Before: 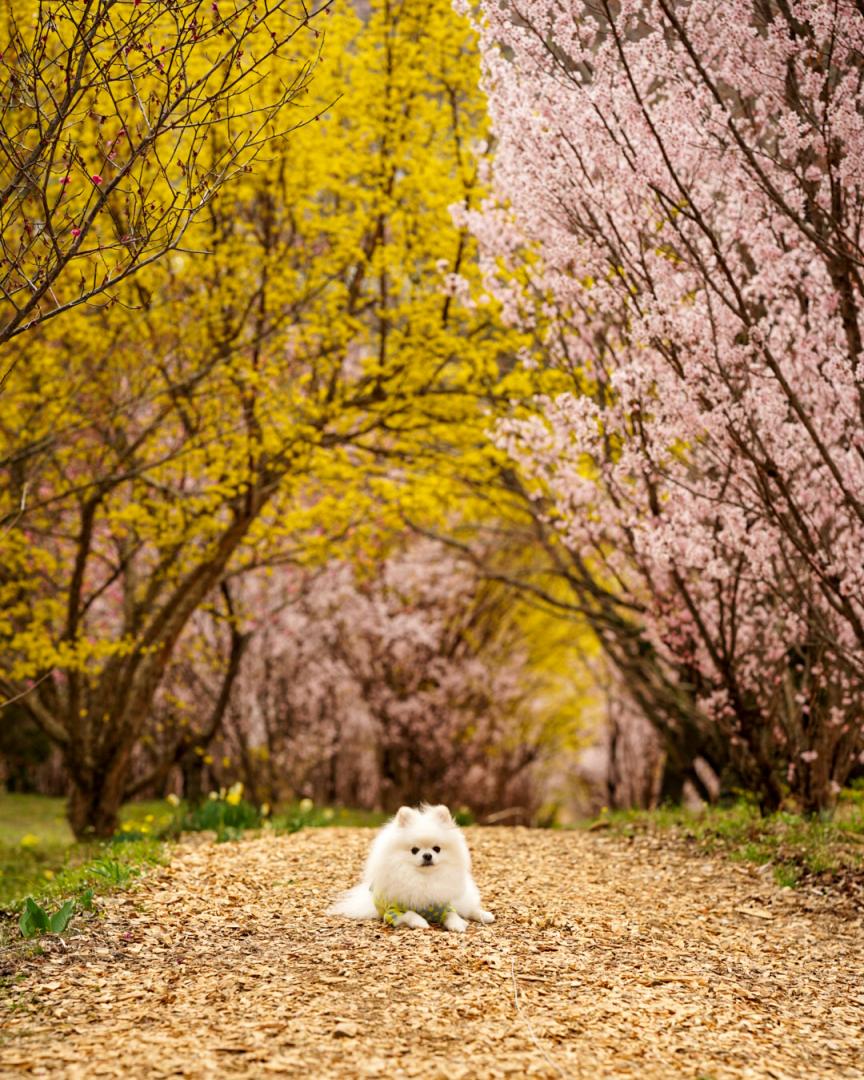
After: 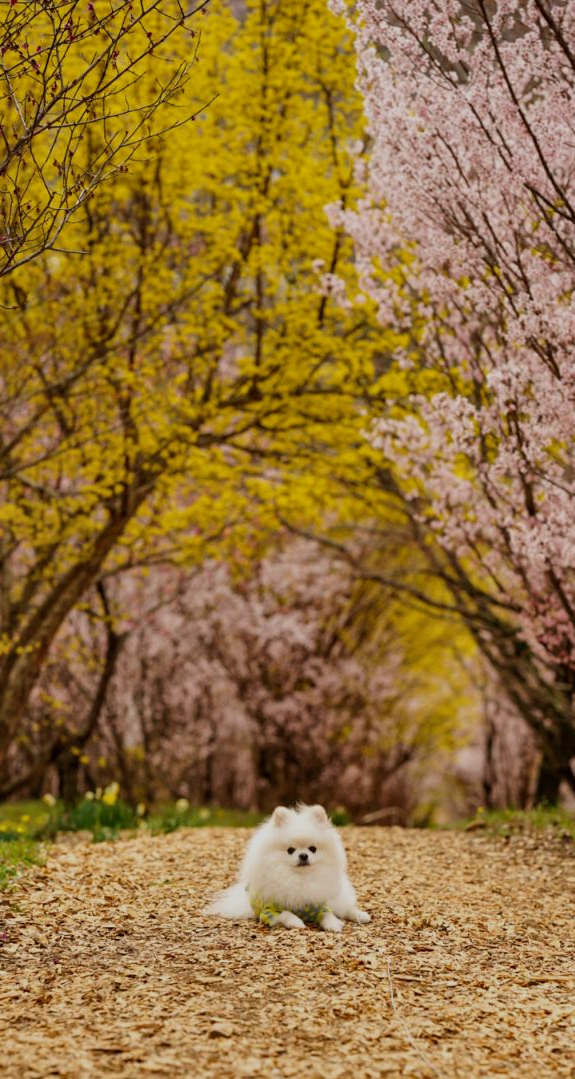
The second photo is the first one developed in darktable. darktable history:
exposure: exposure -0.565 EV, compensate highlight preservation false
crop and rotate: left 14.375%, right 18.963%
shadows and highlights: shadows 53.18, soften with gaussian
